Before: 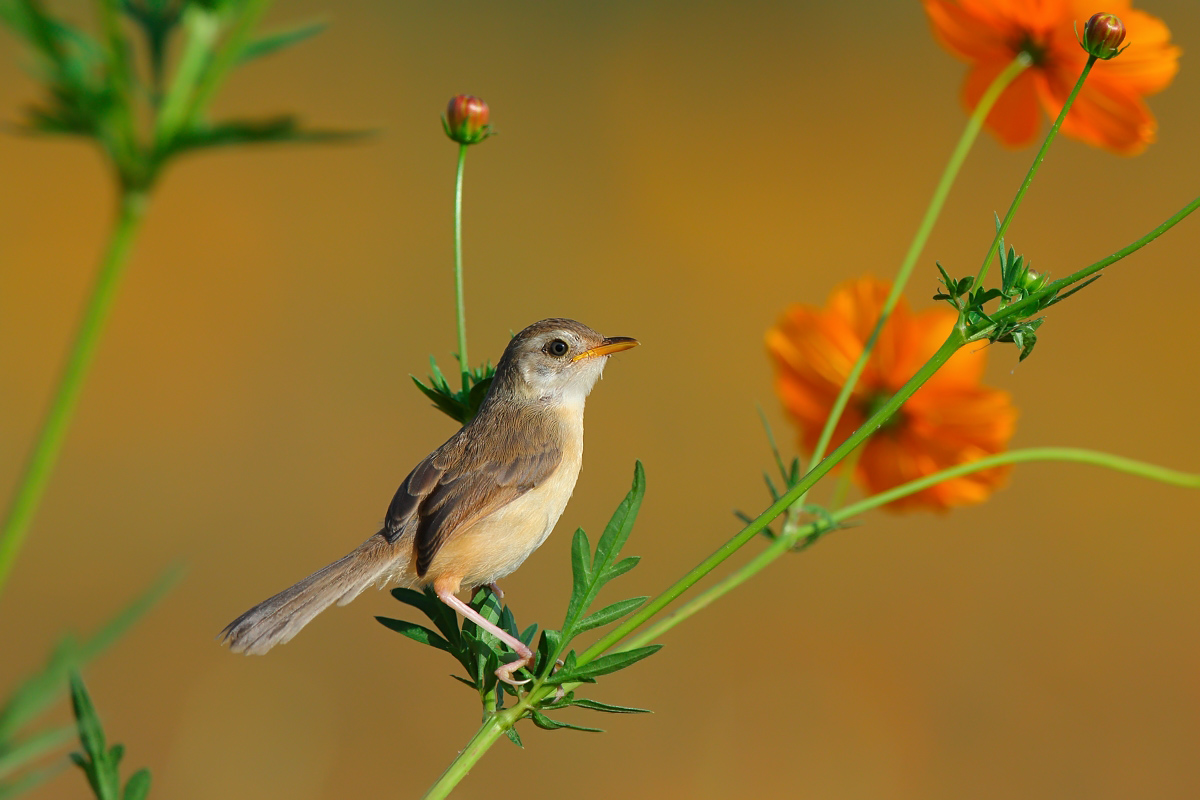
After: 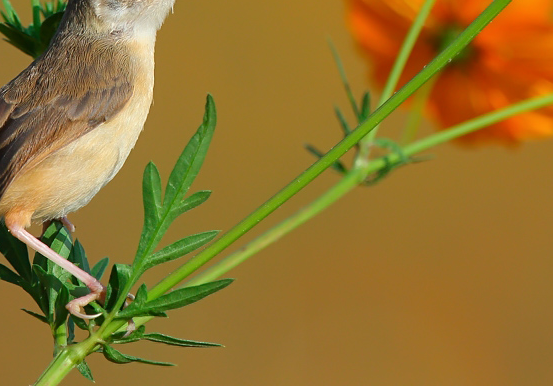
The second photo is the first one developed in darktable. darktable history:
crop: left 35.809%, top 45.871%, right 18.096%, bottom 5.822%
